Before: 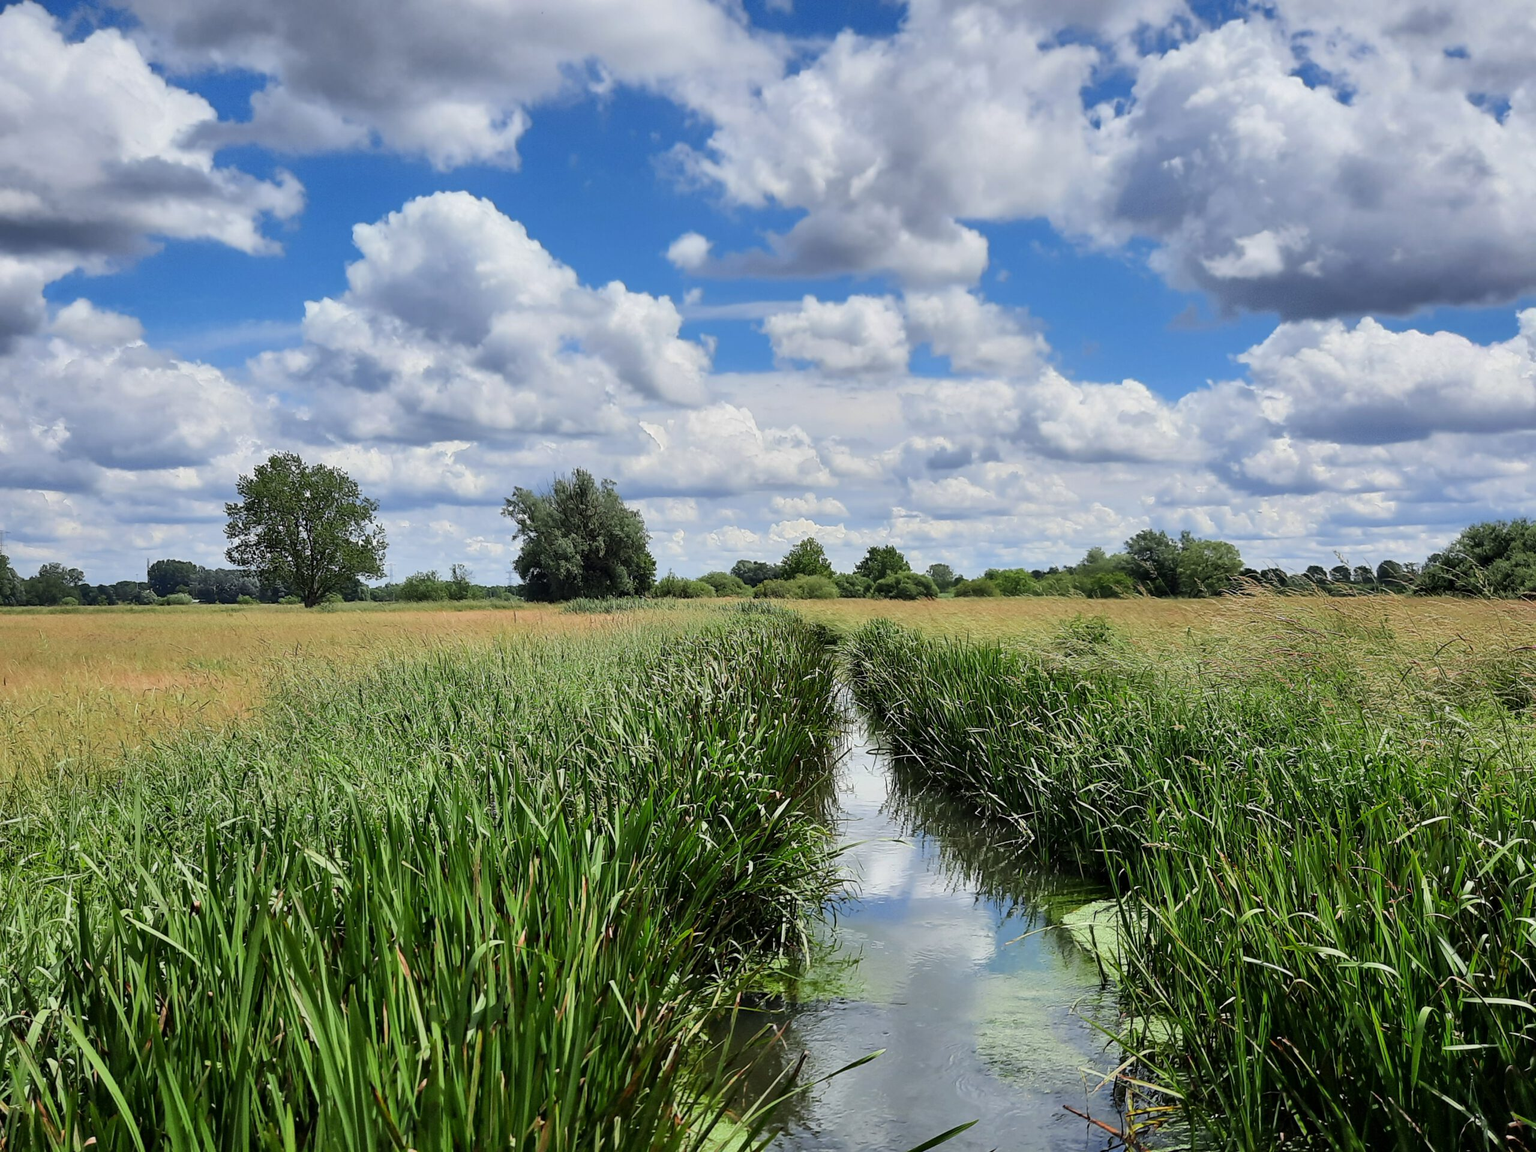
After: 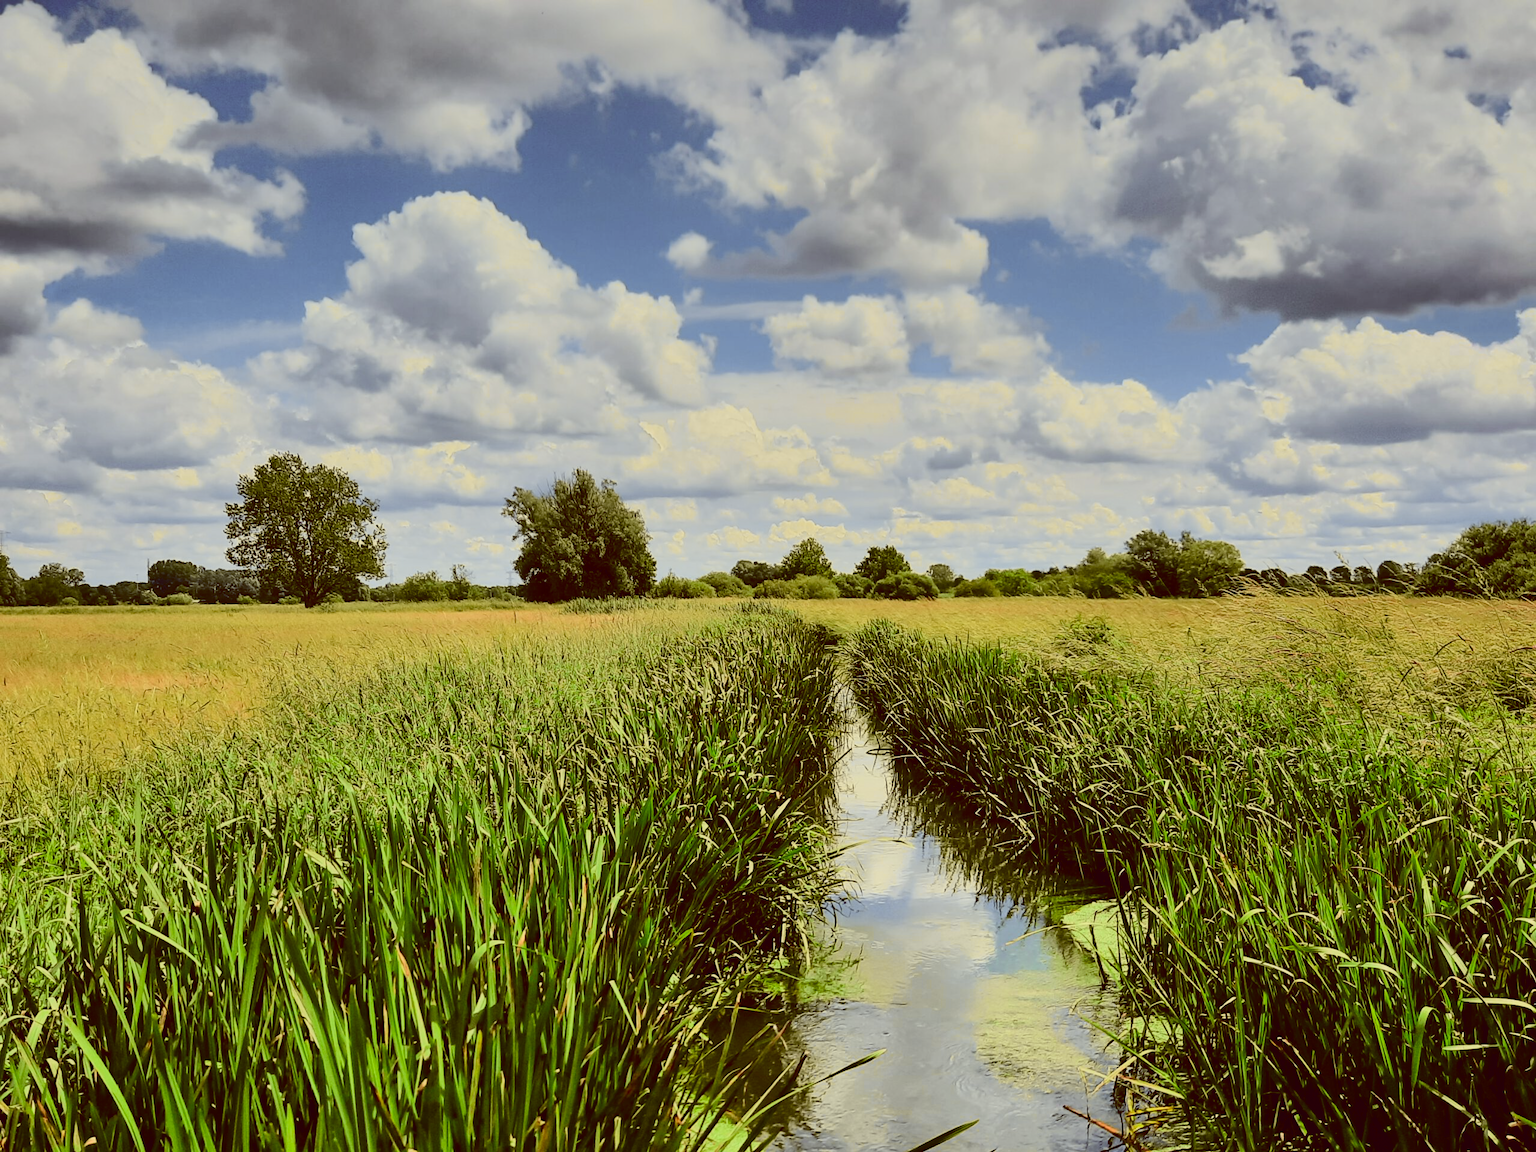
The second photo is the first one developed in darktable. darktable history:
tone curve: curves: ch0 [(0, 0.03) (0.113, 0.087) (0.207, 0.184) (0.515, 0.612) (0.712, 0.793) (1, 0.946)]; ch1 [(0, 0) (0.172, 0.123) (0.317, 0.279) (0.414, 0.382) (0.476, 0.479) (0.505, 0.498) (0.534, 0.534) (0.621, 0.65) (0.709, 0.764) (1, 1)]; ch2 [(0, 0) (0.411, 0.424) (0.505, 0.505) (0.521, 0.524) (0.537, 0.57) (0.65, 0.699) (1, 1)], color space Lab, independent channels, preserve colors none
color balance: lift [1.001, 1.007, 1, 0.993], gamma [1.023, 1.026, 1.01, 0.974], gain [0.964, 1.059, 1.073, 0.927]
graduated density: on, module defaults
